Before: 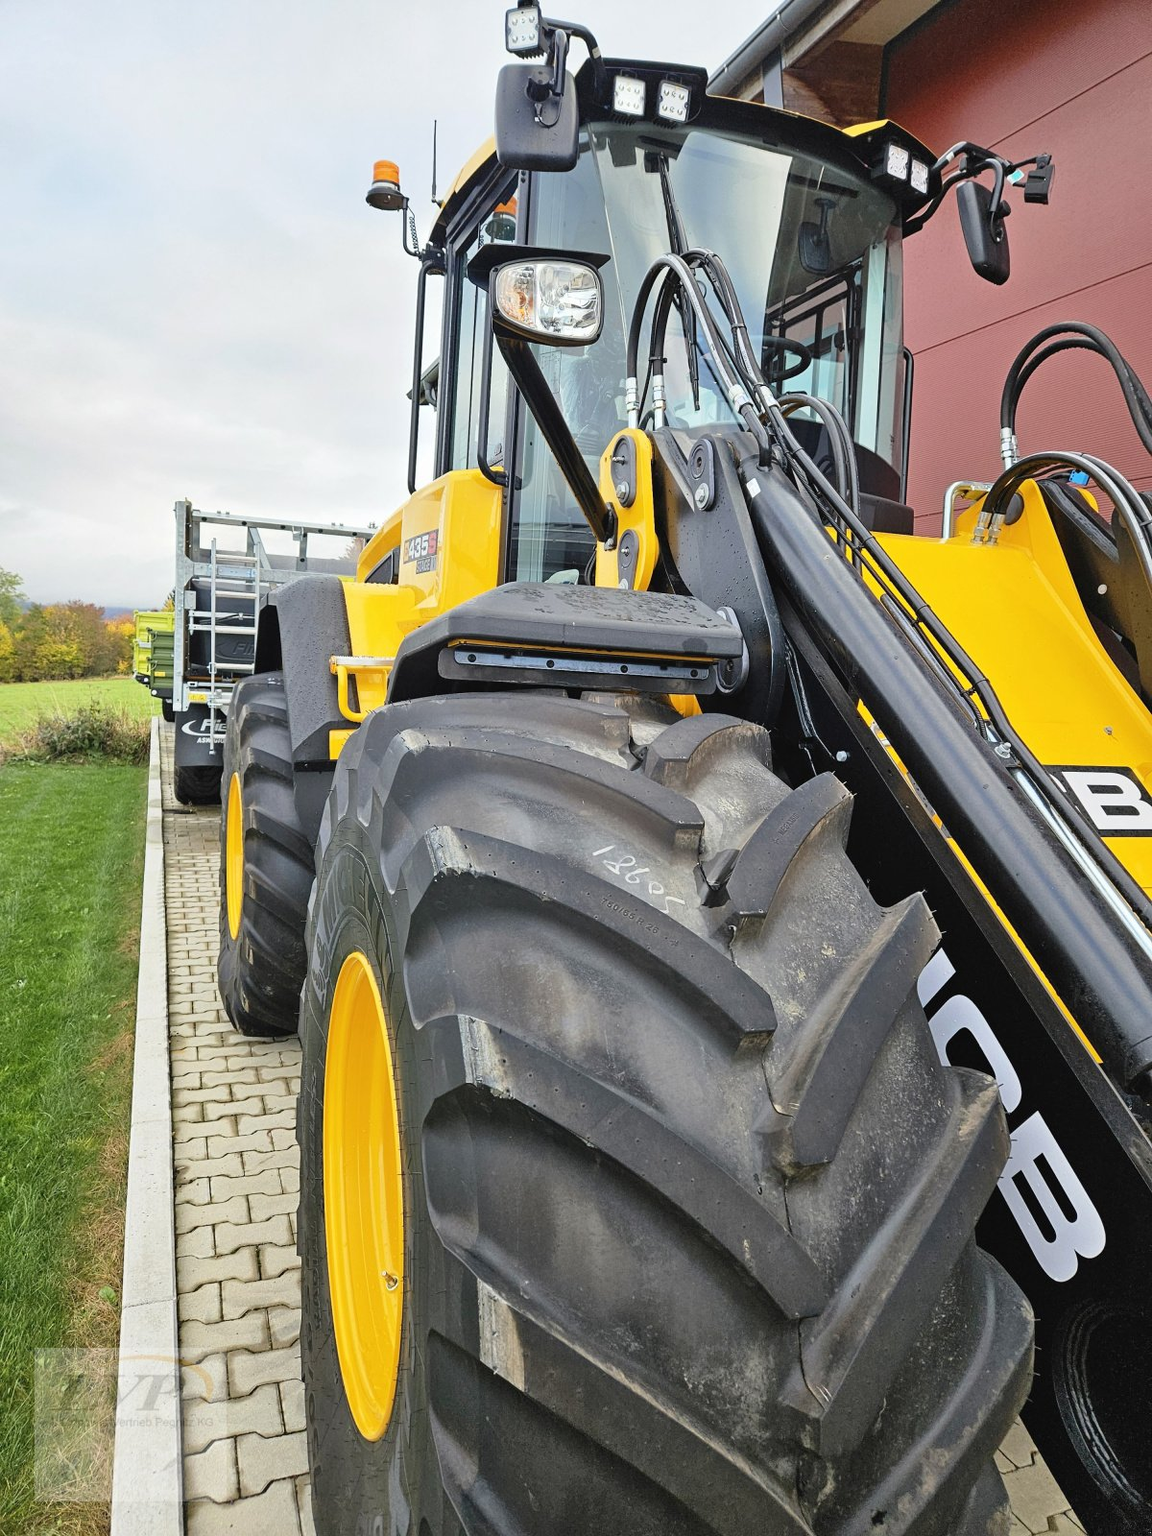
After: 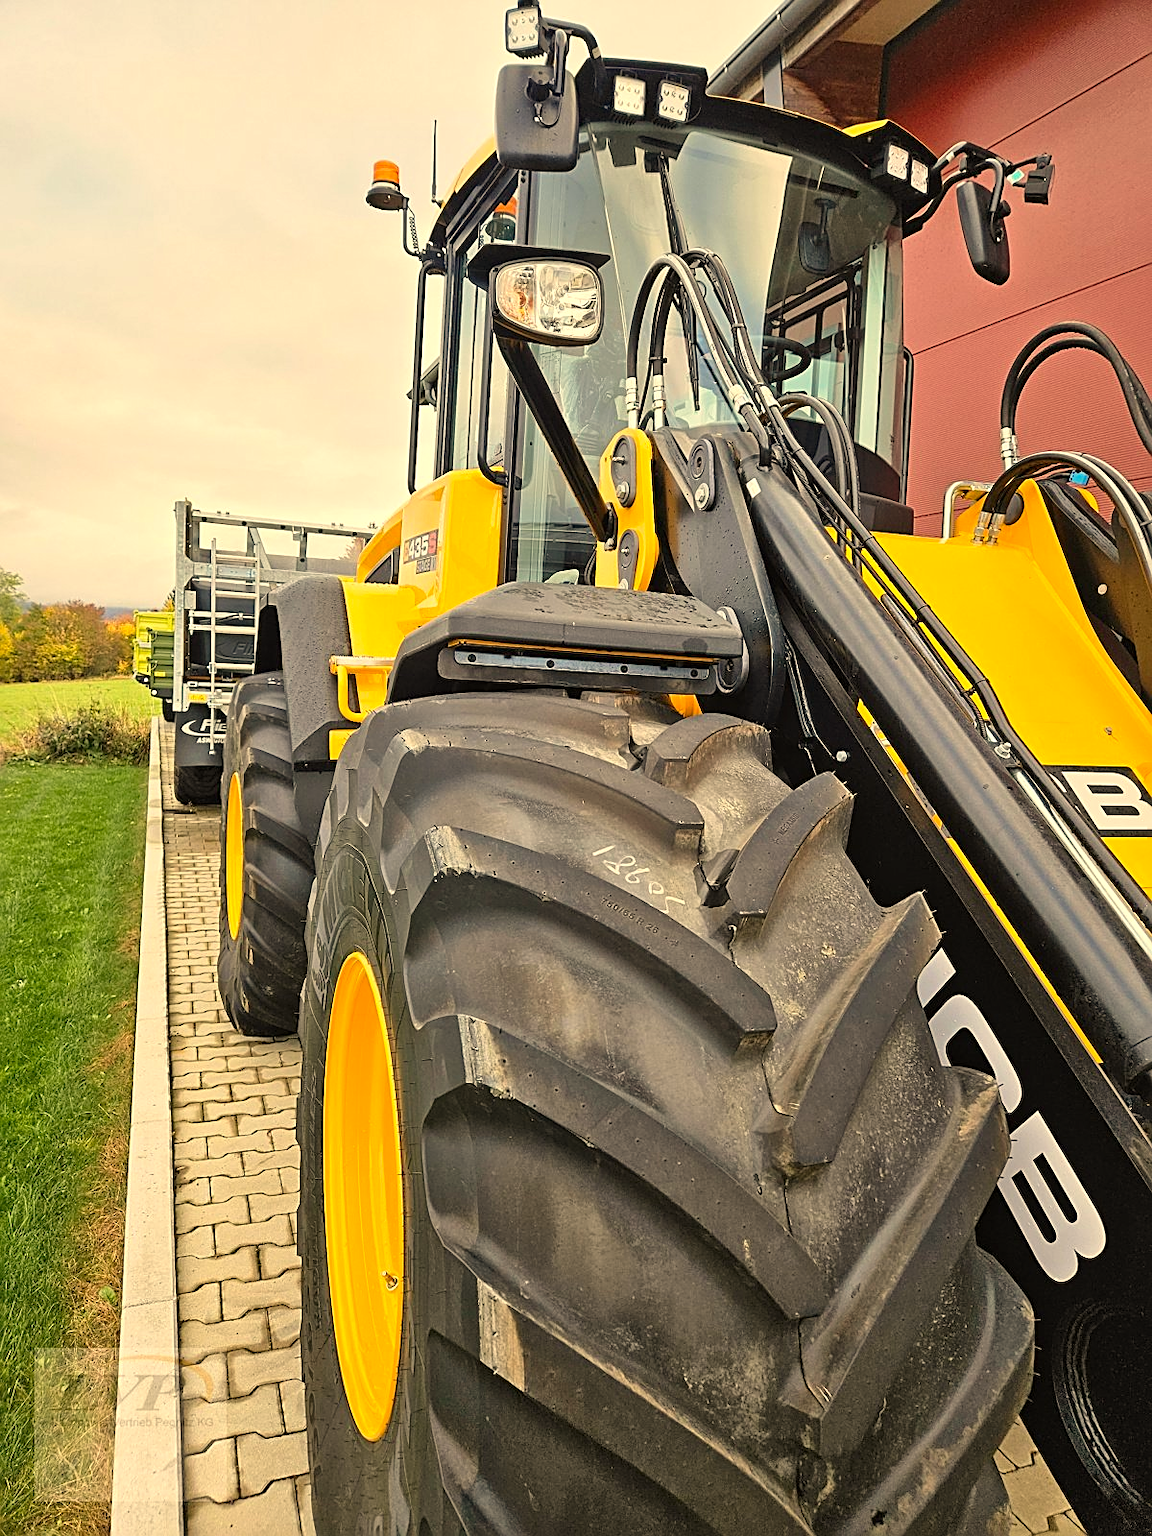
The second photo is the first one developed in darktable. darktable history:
white balance: red 1.123, blue 0.83
contrast brightness saturation: saturation 0.18
sharpen: on, module defaults
local contrast: mode bilateral grid, contrast 28, coarseness 16, detail 115%, midtone range 0.2
